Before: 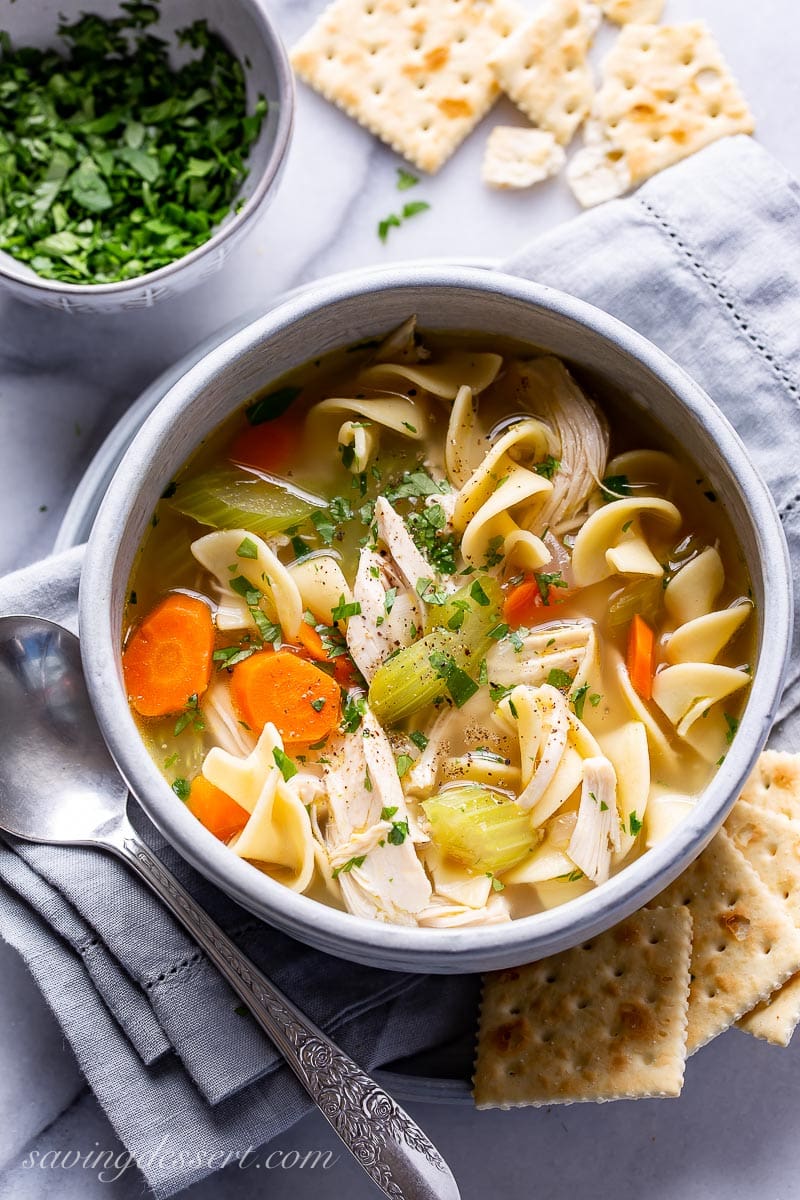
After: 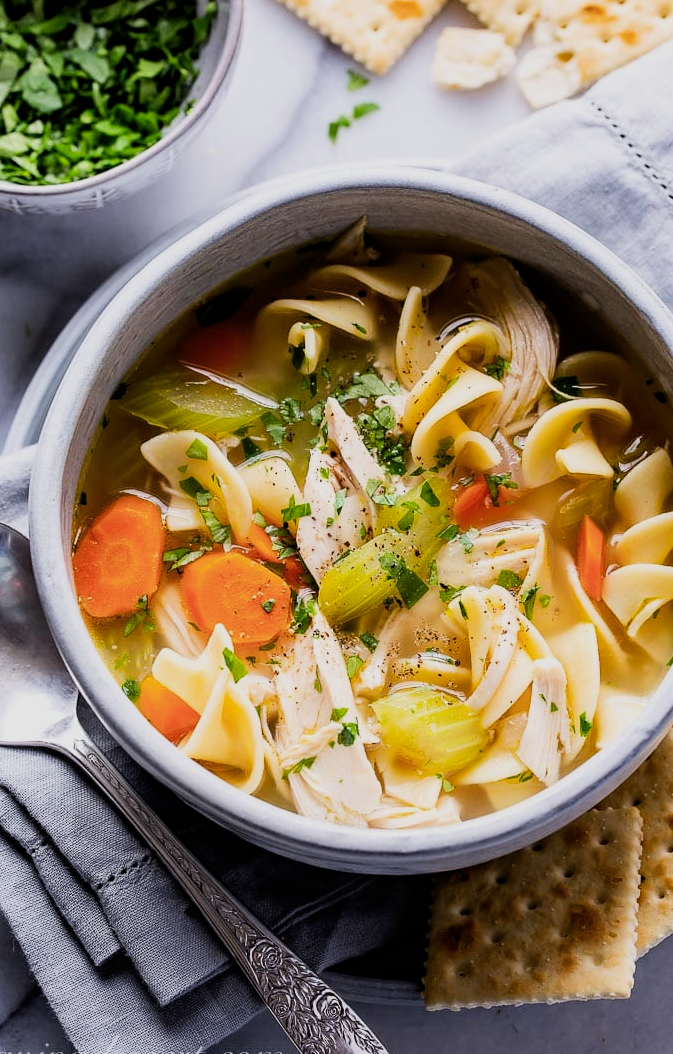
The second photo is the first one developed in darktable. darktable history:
color balance rgb: perceptual saturation grading › global saturation 0.388%, perceptual brilliance grading › highlights 12.805%, perceptual brilliance grading › mid-tones 8.453%, perceptual brilliance grading › shadows -17.521%, global vibrance 20%
crop: left 6.346%, top 8.305%, right 9.526%, bottom 3.789%
filmic rgb: black relative exposure -7.65 EV, white relative exposure 4.56 EV, hardness 3.61, contrast 0.988, iterations of high-quality reconstruction 0
